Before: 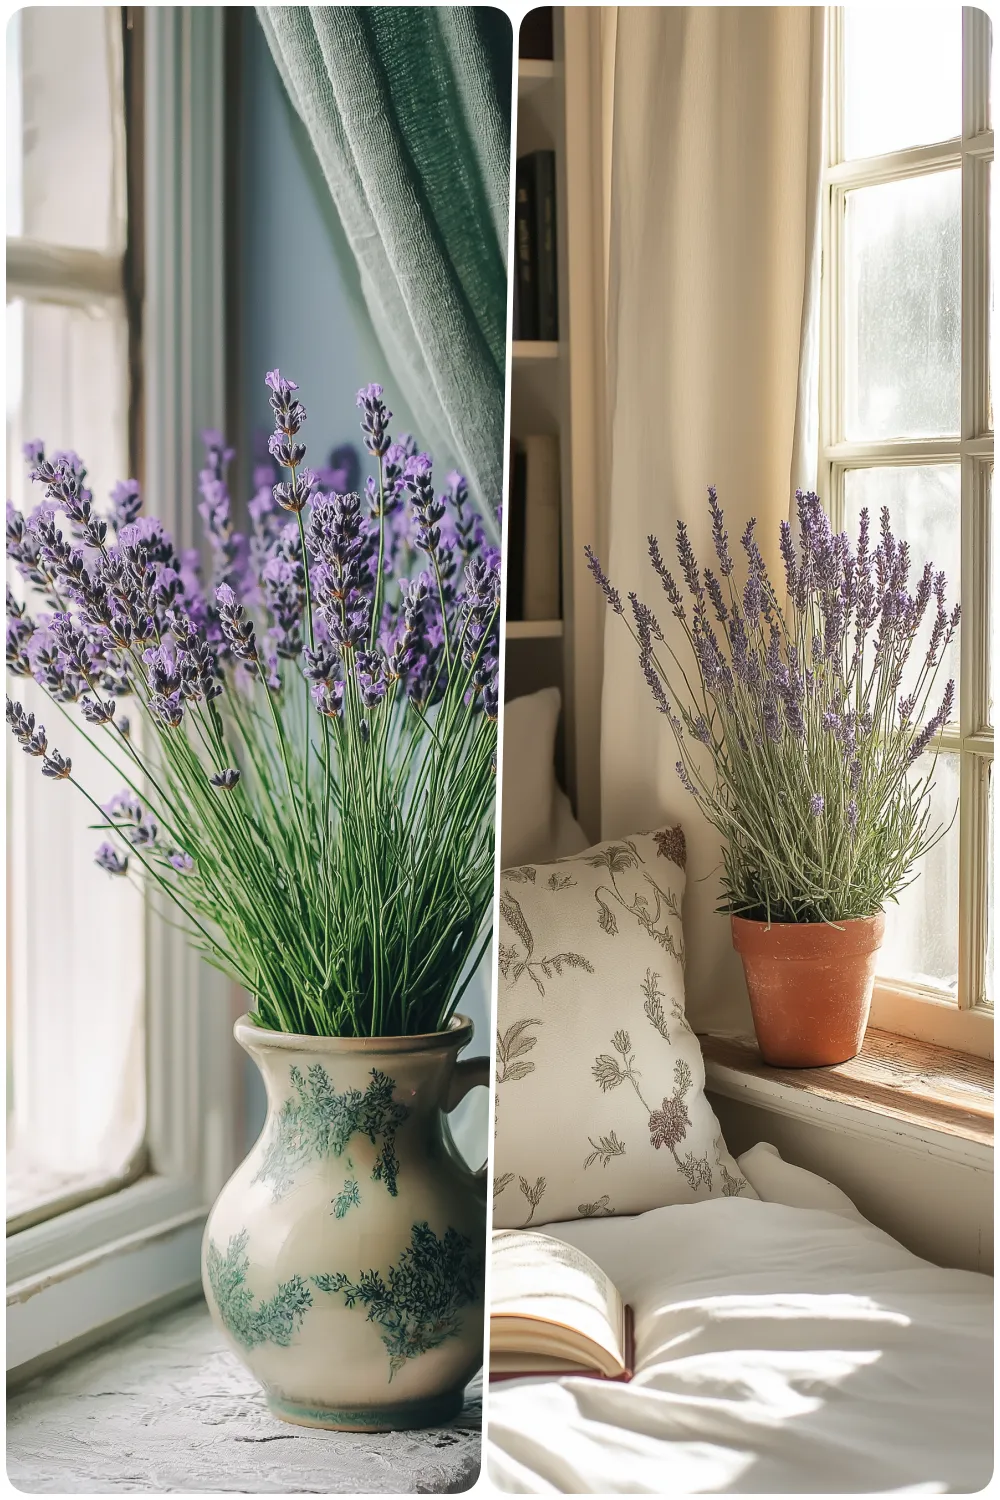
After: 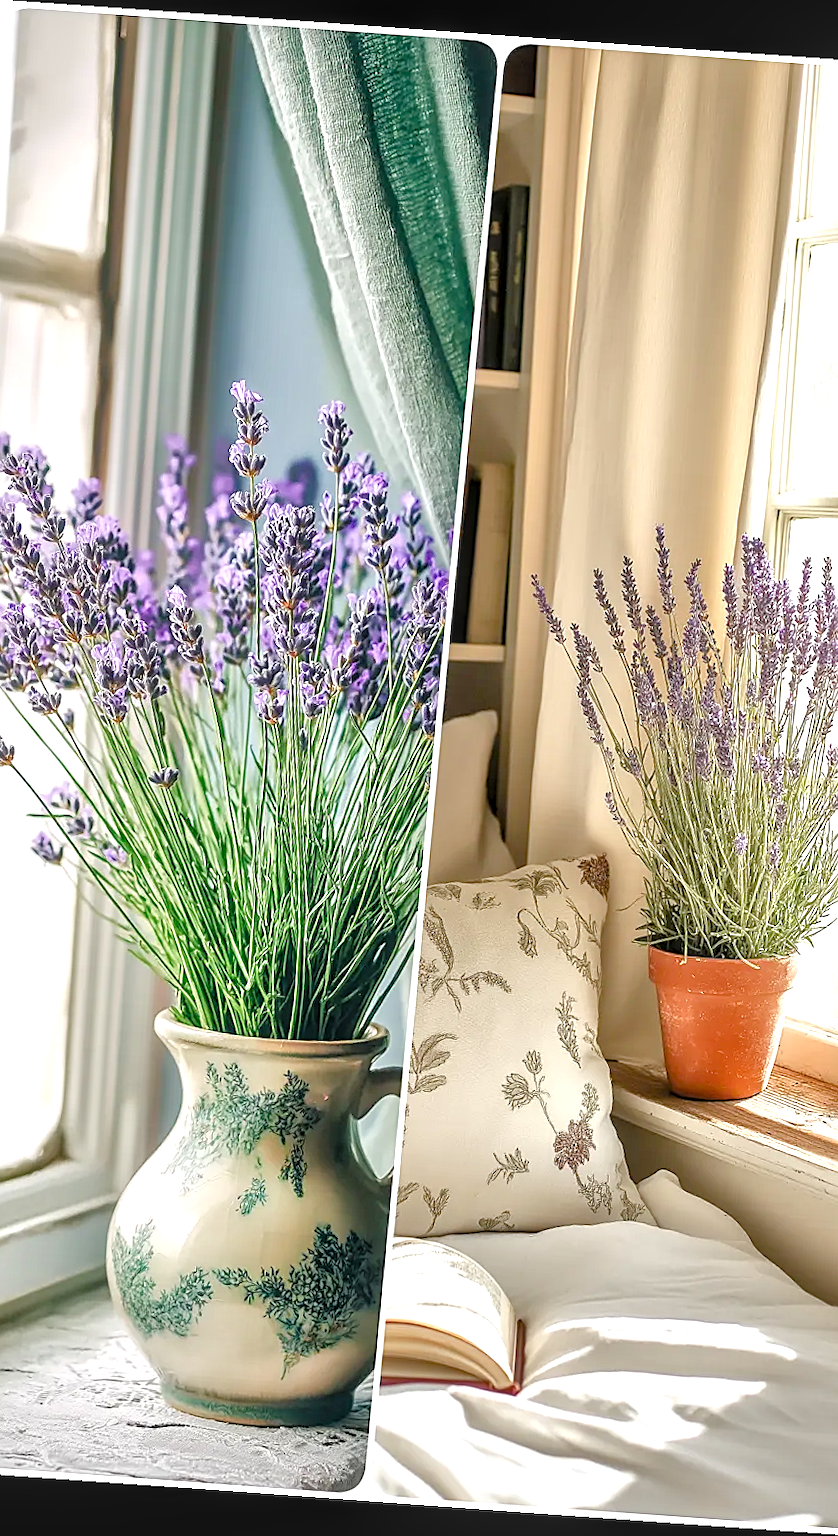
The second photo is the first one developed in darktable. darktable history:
local contrast: on, module defaults
tone equalizer: -7 EV 0.15 EV, -6 EV 0.6 EV, -5 EV 1.15 EV, -4 EV 1.33 EV, -3 EV 1.15 EV, -2 EV 0.6 EV, -1 EV 0.15 EV, mask exposure compensation -0.5 EV
crop: left 9.88%, right 12.664%
rotate and perspective: rotation 4.1°, automatic cropping off
sharpen: on, module defaults
color balance rgb: perceptual saturation grading › global saturation 25%, perceptual saturation grading › highlights -50%, perceptual saturation grading › shadows 30%, perceptual brilliance grading › global brilliance 12%, global vibrance 20%
contrast brightness saturation: contrast 0.05
levels: levels [0.026, 0.507, 0.987]
